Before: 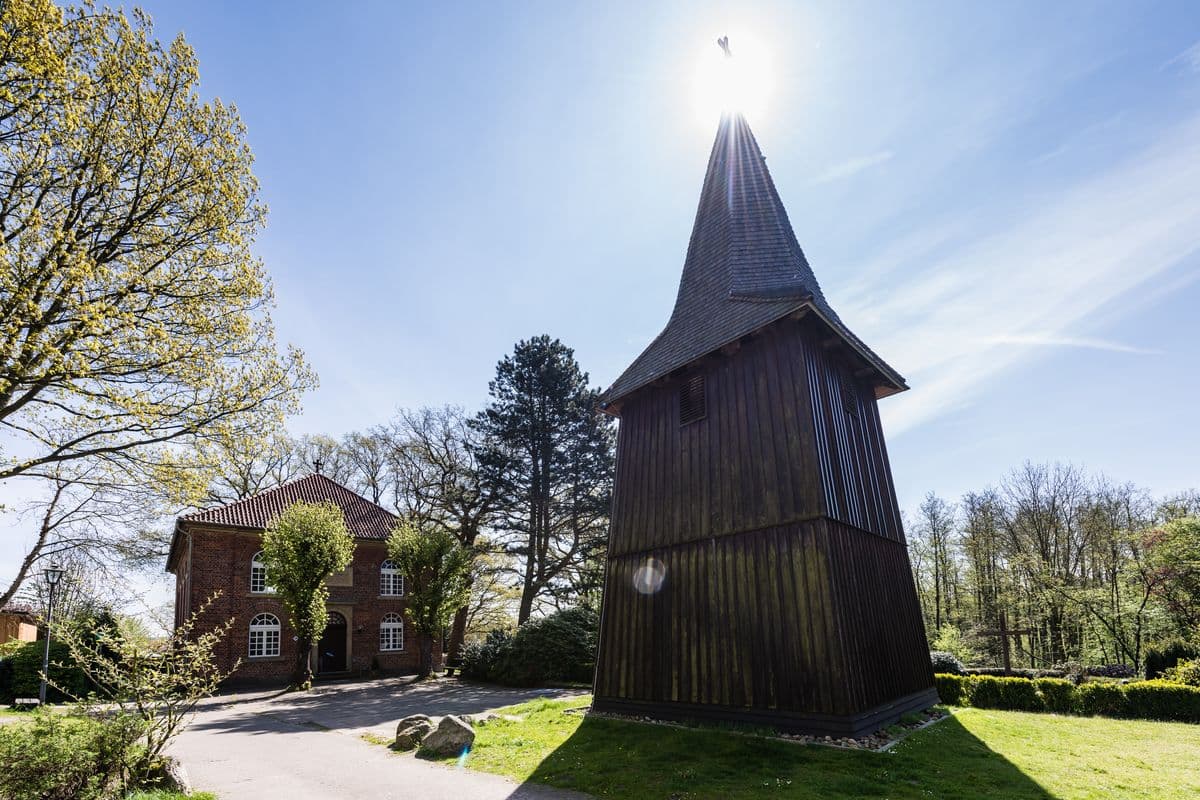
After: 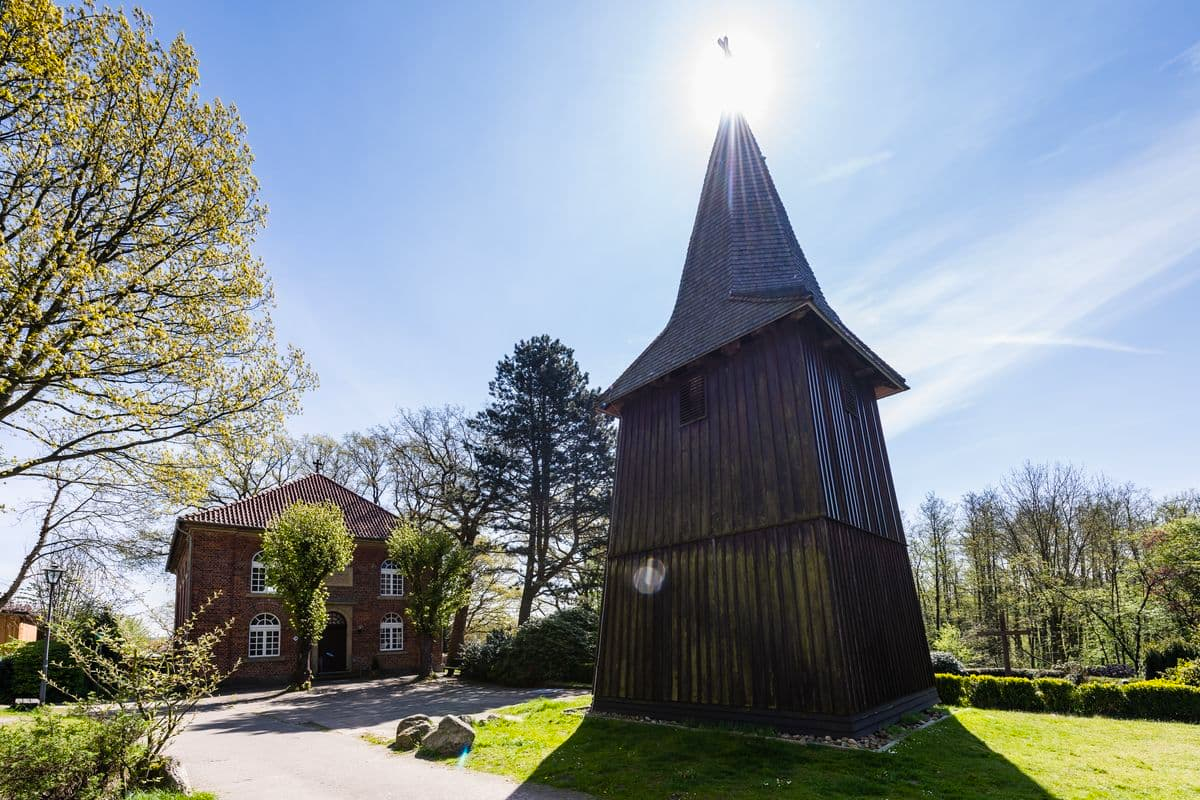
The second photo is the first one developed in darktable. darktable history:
color balance rgb: perceptual saturation grading › global saturation 19.264%
levels: mode automatic
